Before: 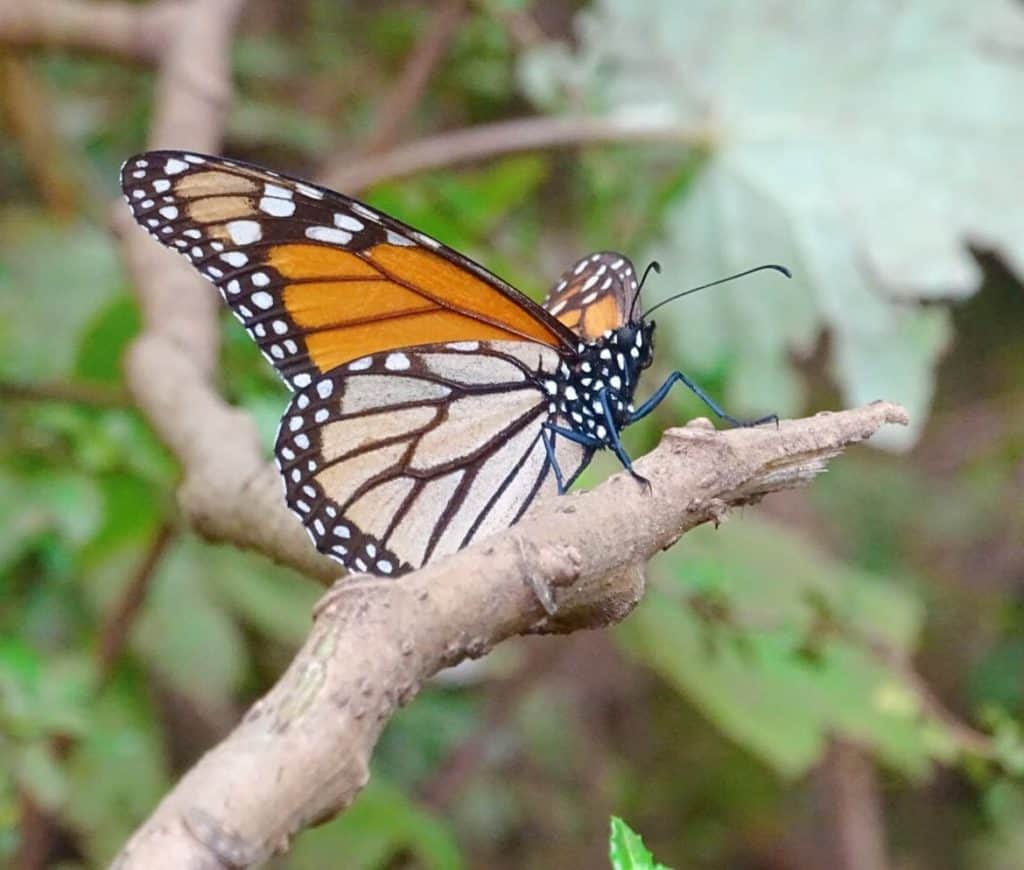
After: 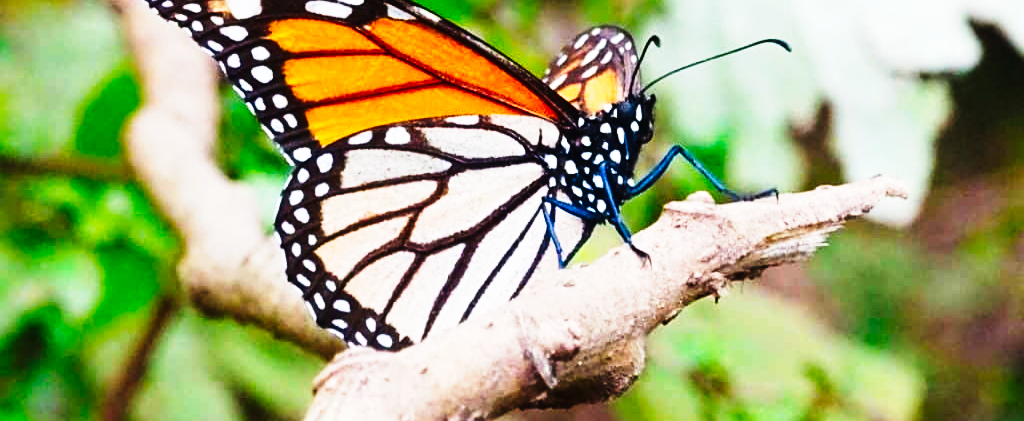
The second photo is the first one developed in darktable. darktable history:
crop and rotate: top 26.056%, bottom 25.543%
tone curve: curves: ch0 [(0, 0) (0.003, 0.001) (0.011, 0.005) (0.025, 0.009) (0.044, 0.014) (0.069, 0.018) (0.1, 0.025) (0.136, 0.029) (0.177, 0.042) (0.224, 0.064) (0.277, 0.107) (0.335, 0.182) (0.399, 0.3) (0.468, 0.462) (0.543, 0.639) (0.623, 0.802) (0.709, 0.916) (0.801, 0.963) (0.898, 0.988) (1, 1)], preserve colors none
